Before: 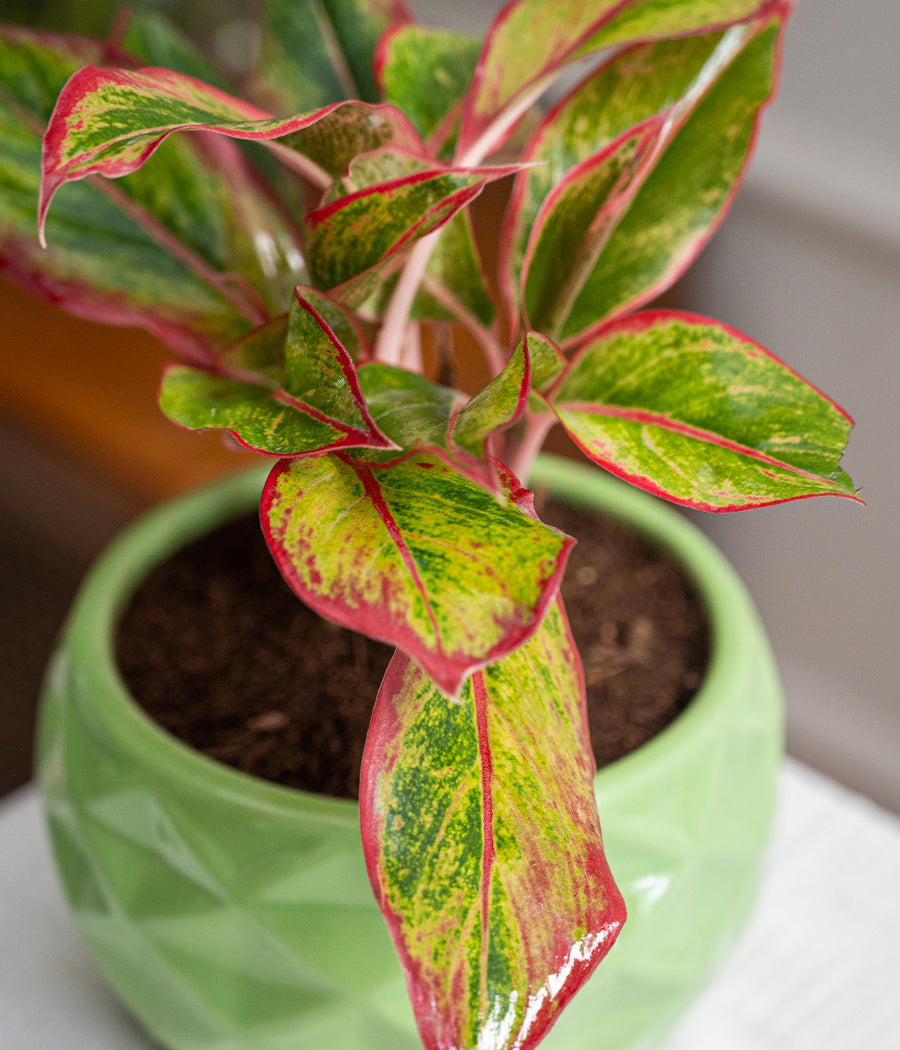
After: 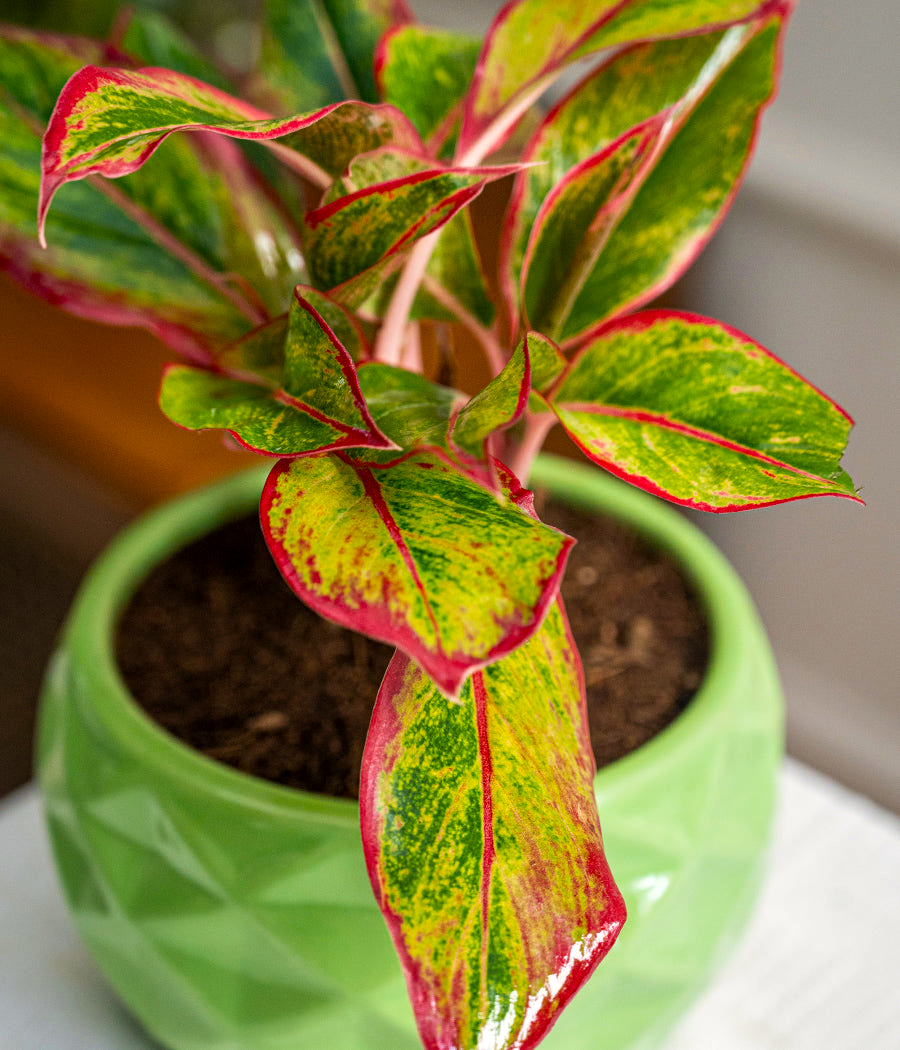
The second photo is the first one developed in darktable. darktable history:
velvia: on, module defaults
local contrast: on, module defaults
color correction: highlights b* 2.96
color balance rgb: power › chroma 0.504%, power › hue 215.02°, perceptual saturation grading › global saturation 29.634%, global vibrance 9.504%
